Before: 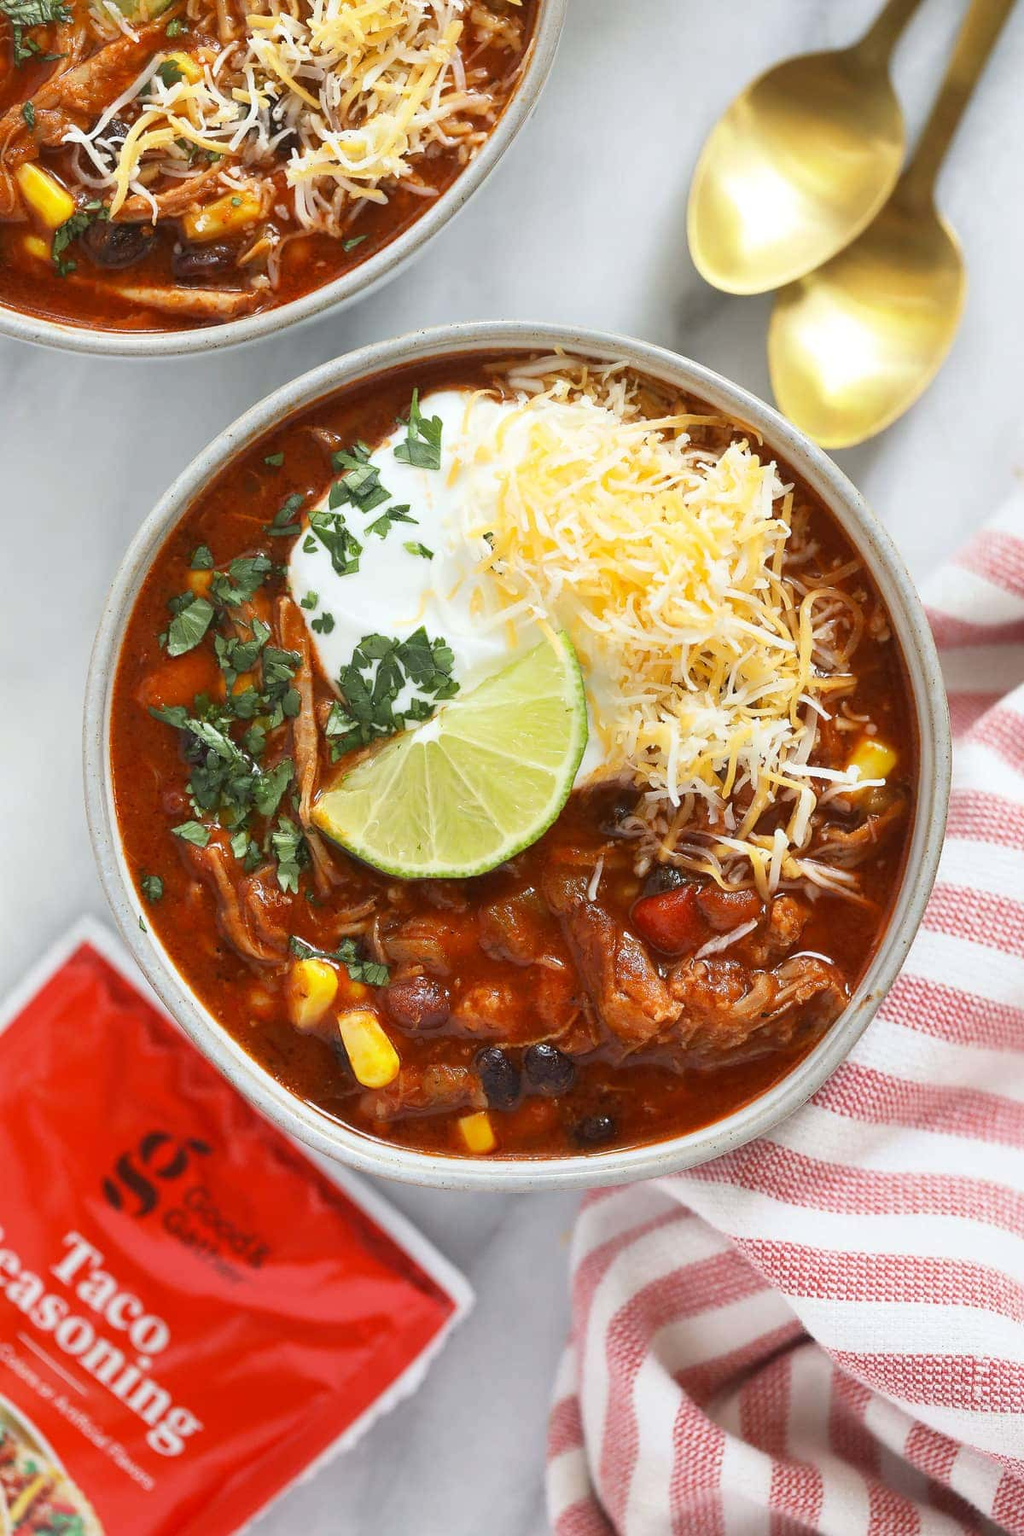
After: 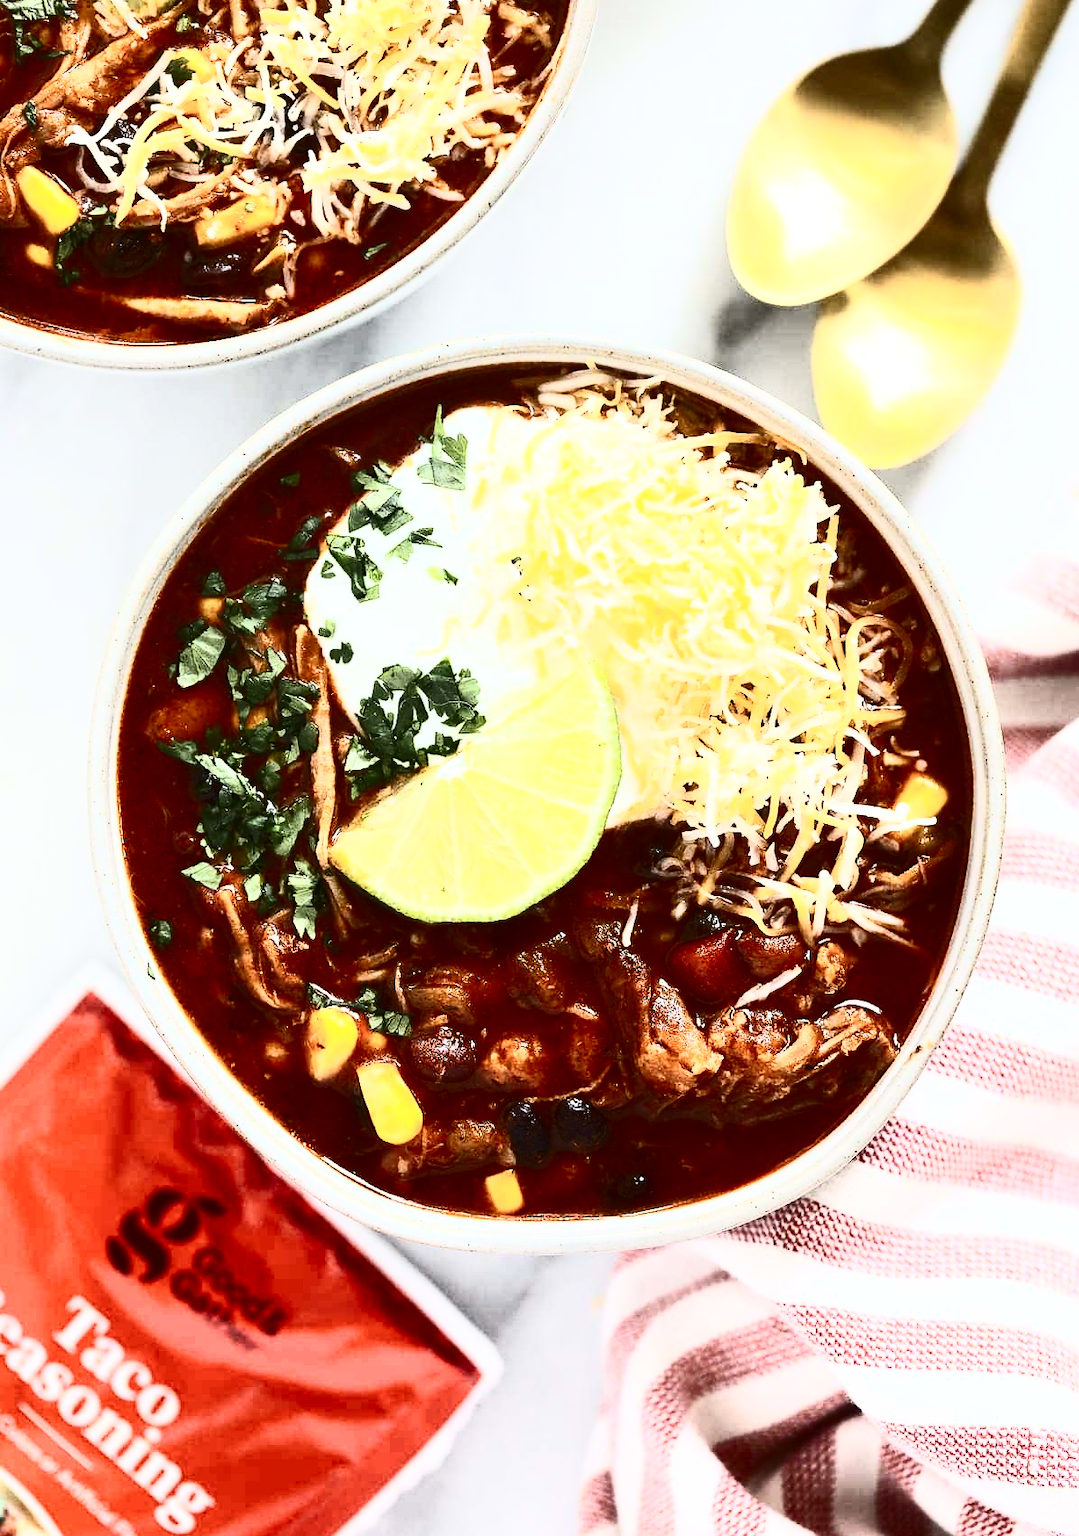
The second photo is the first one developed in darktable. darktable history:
crop: top 0.432%, right 0.26%, bottom 4.993%
contrast brightness saturation: contrast 0.917, brightness 0.202
